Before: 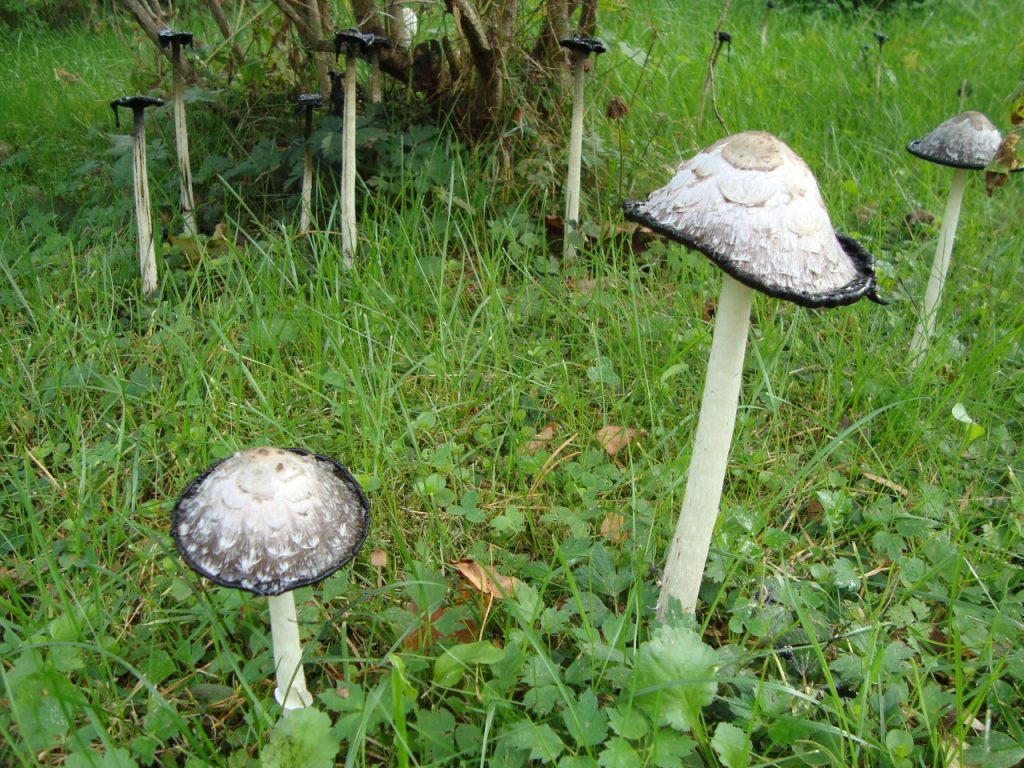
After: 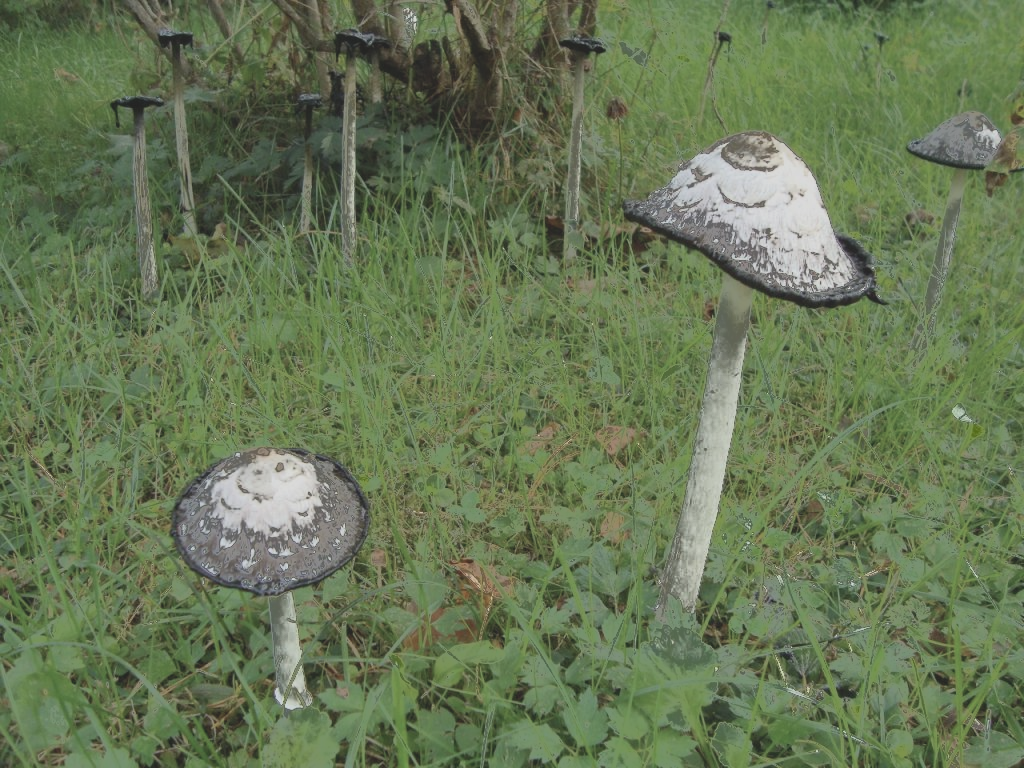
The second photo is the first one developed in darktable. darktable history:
fill light: exposure -0.73 EV, center 0.69, width 2.2
contrast brightness saturation: contrast -0.26, saturation -0.43
